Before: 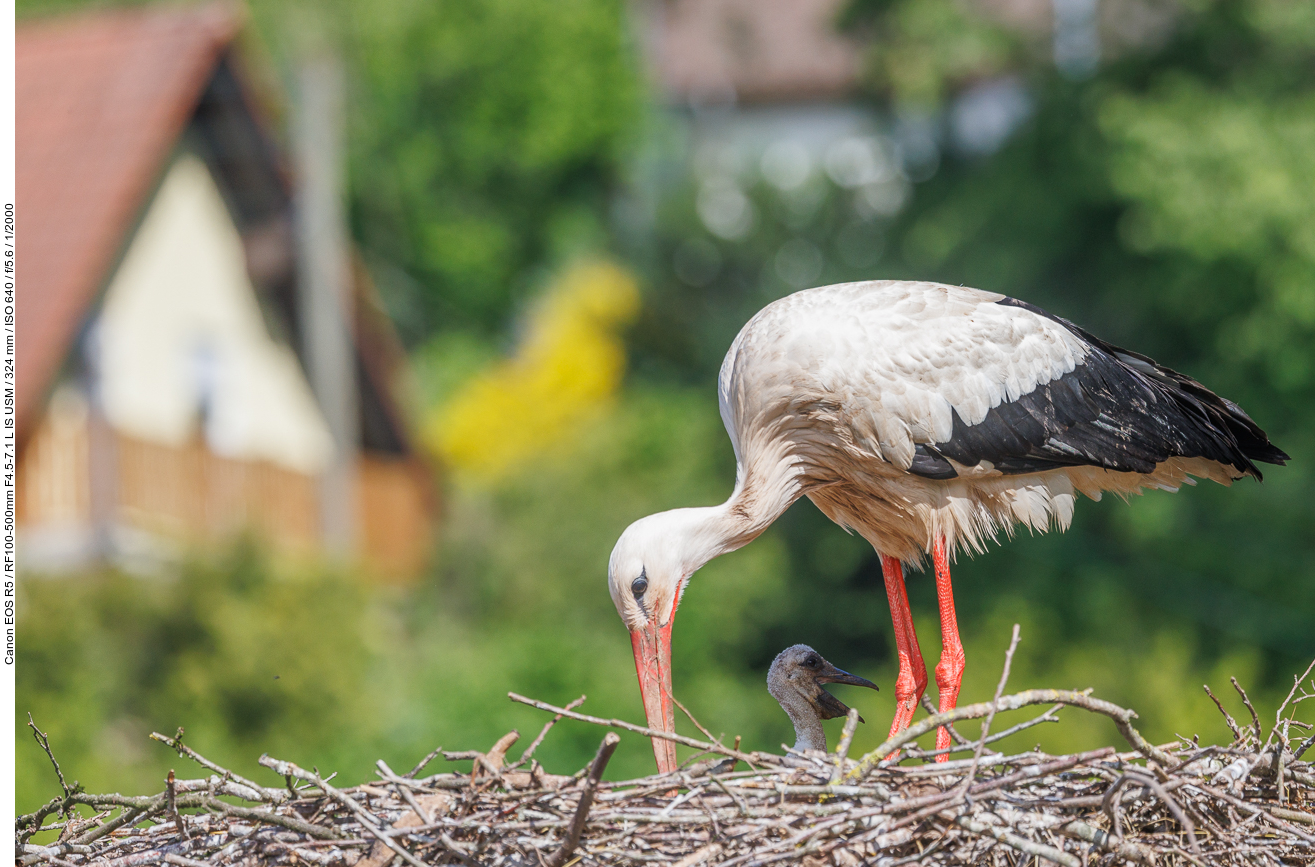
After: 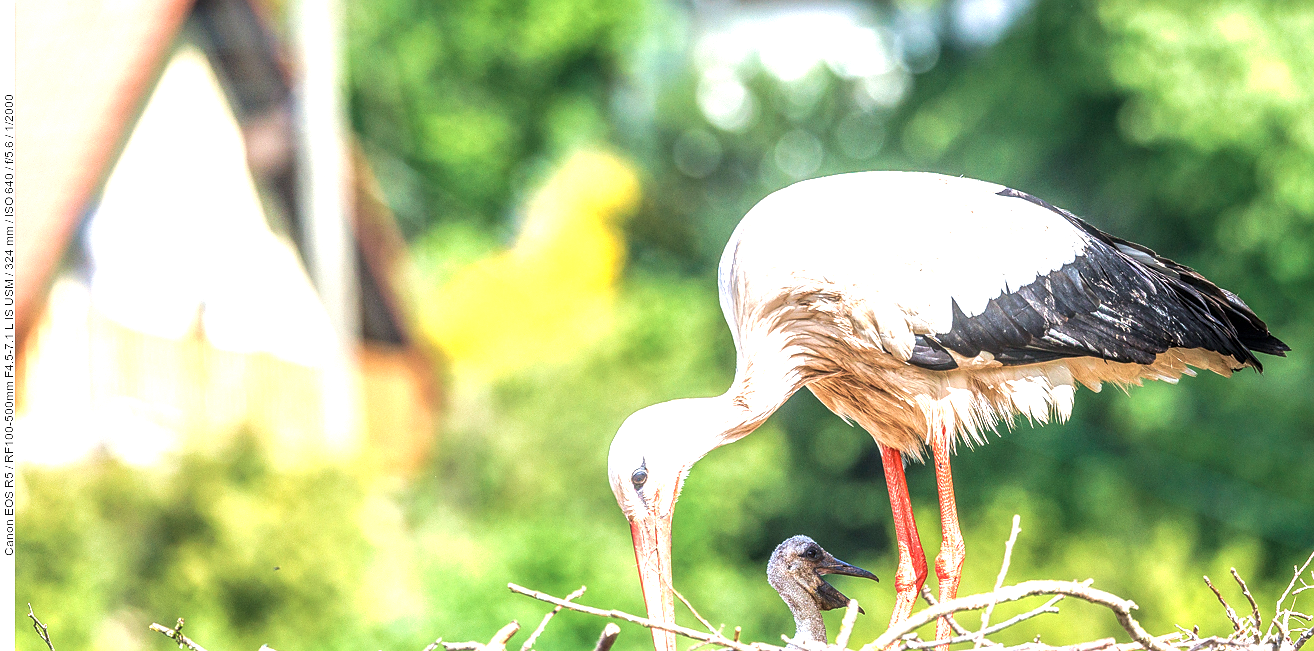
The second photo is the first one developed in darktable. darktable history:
crop and rotate: top 12.572%, bottom 12.324%
local contrast: detail 130%
sharpen: radius 1.001
velvia: on, module defaults
exposure: black level correction 0, exposure 1.199 EV, compensate exposure bias true, compensate highlight preservation false
tone equalizer: -8 EV -0.424 EV, -7 EV -0.409 EV, -6 EV -0.337 EV, -5 EV -0.259 EV, -3 EV 0.233 EV, -2 EV 0.324 EV, -1 EV 0.395 EV, +0 EV 0.39 EV, edges refinement/feathering 500, mask exposure compensation -1.57 EV, preserve details guided filter
